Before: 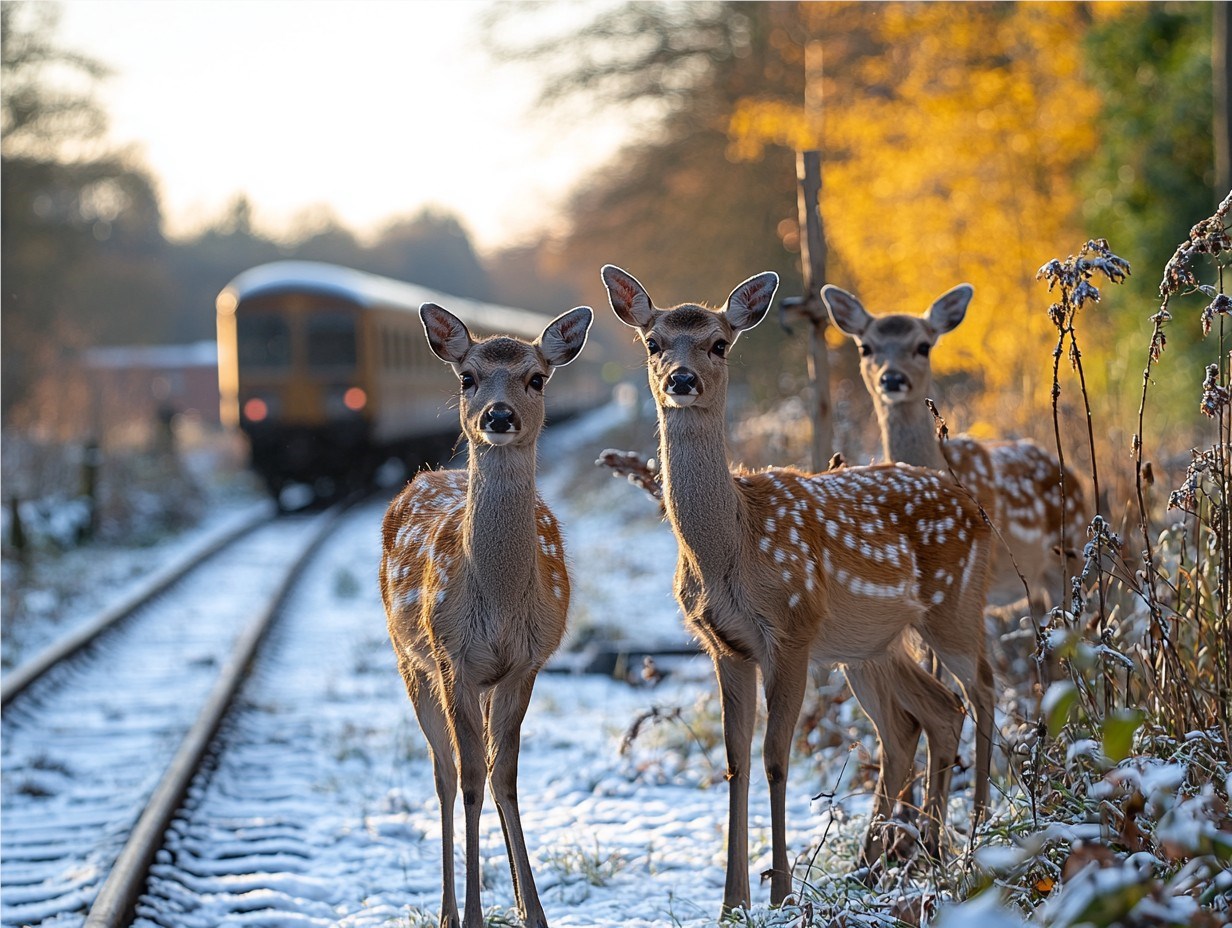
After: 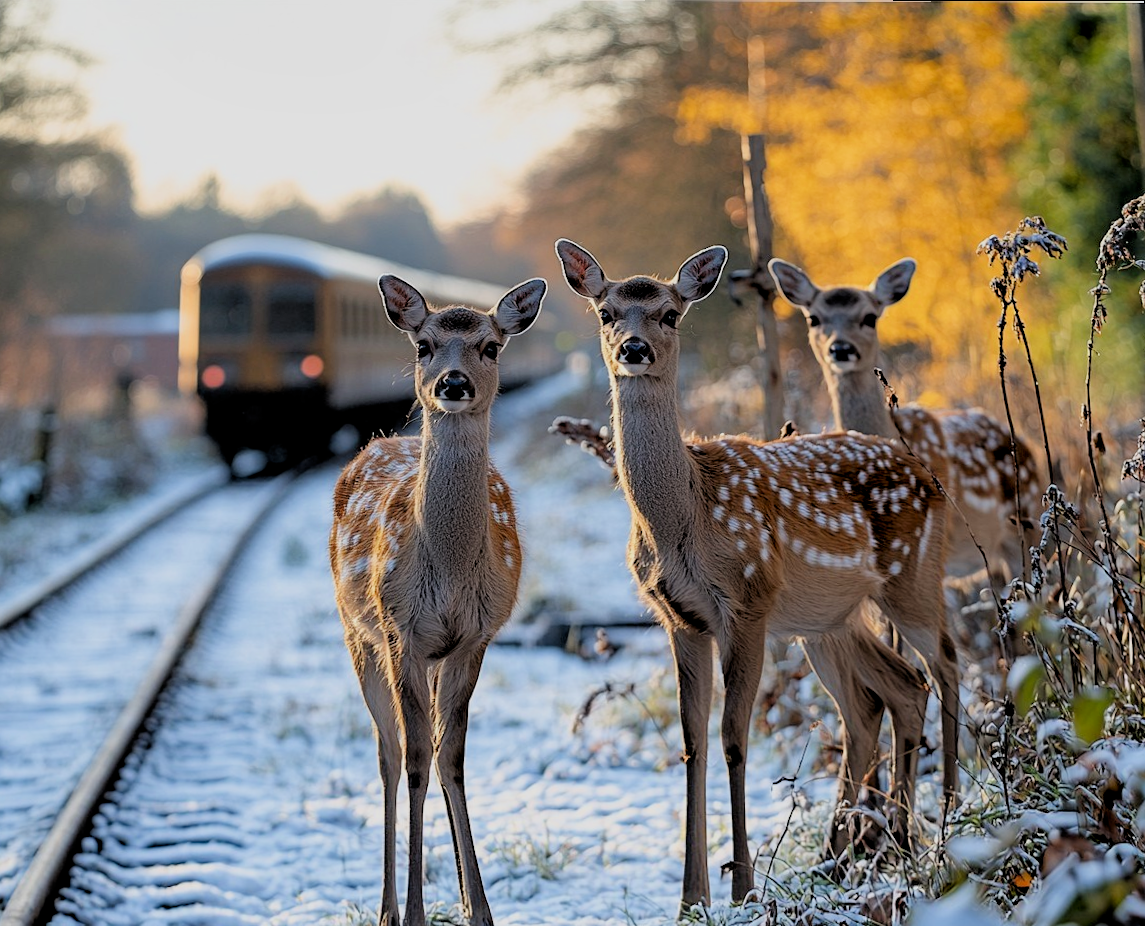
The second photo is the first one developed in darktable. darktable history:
contrast brightness saturation: brightness -0.09
rgb levels: preserve colors sum RGB, levels [[0.038, 0.433, 0.934], [0, 0.5, 1], [0, 0.5, 1]]
filmic rgb: black relative exposure -7.75 EV, white relative exposure 4.4 EV, threshold 3 EV, hardness 3.76, latitude 50%, contrast 1.1, color science v5 (2021), contrast in shadows safe, contrast in highlights safe, enable highlight reconstruction true
rotate and perspective: rotation 0.215°, lens shift (vertical) -0.139, crop left 0.069, crop right 0.939, crop top 0.002, crop bottom 0.996
shadows and highlights: radius 44.78, white point adjustment 6.64, compress 79.65%, highlights color adjustment 78.42%, soften with gaussian
